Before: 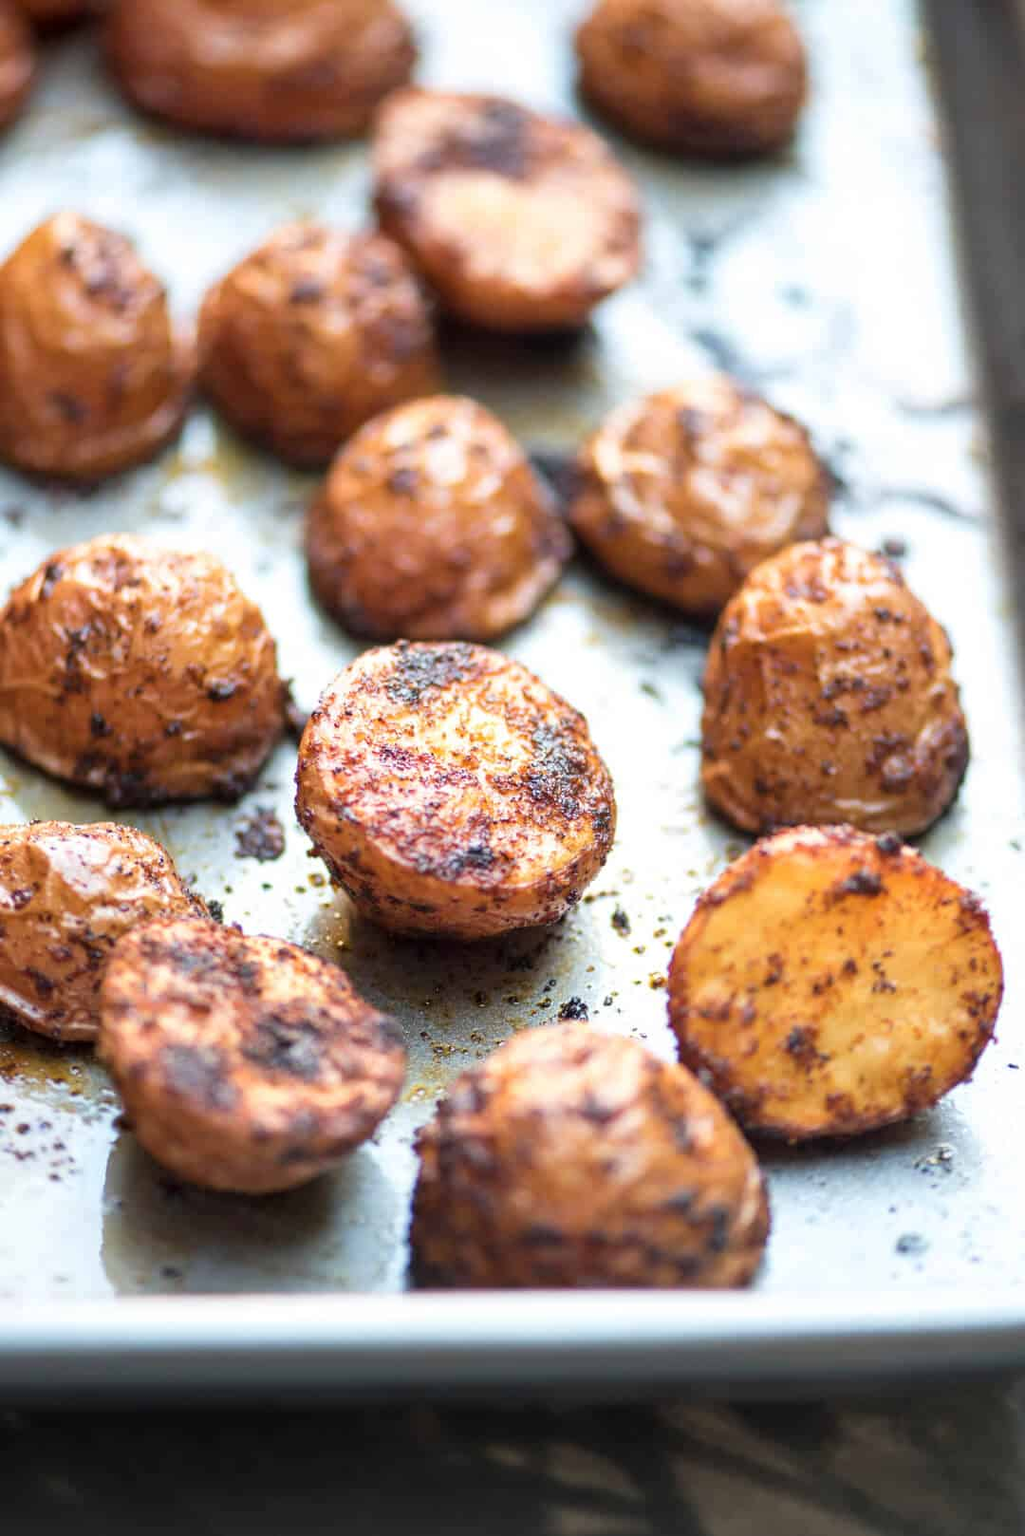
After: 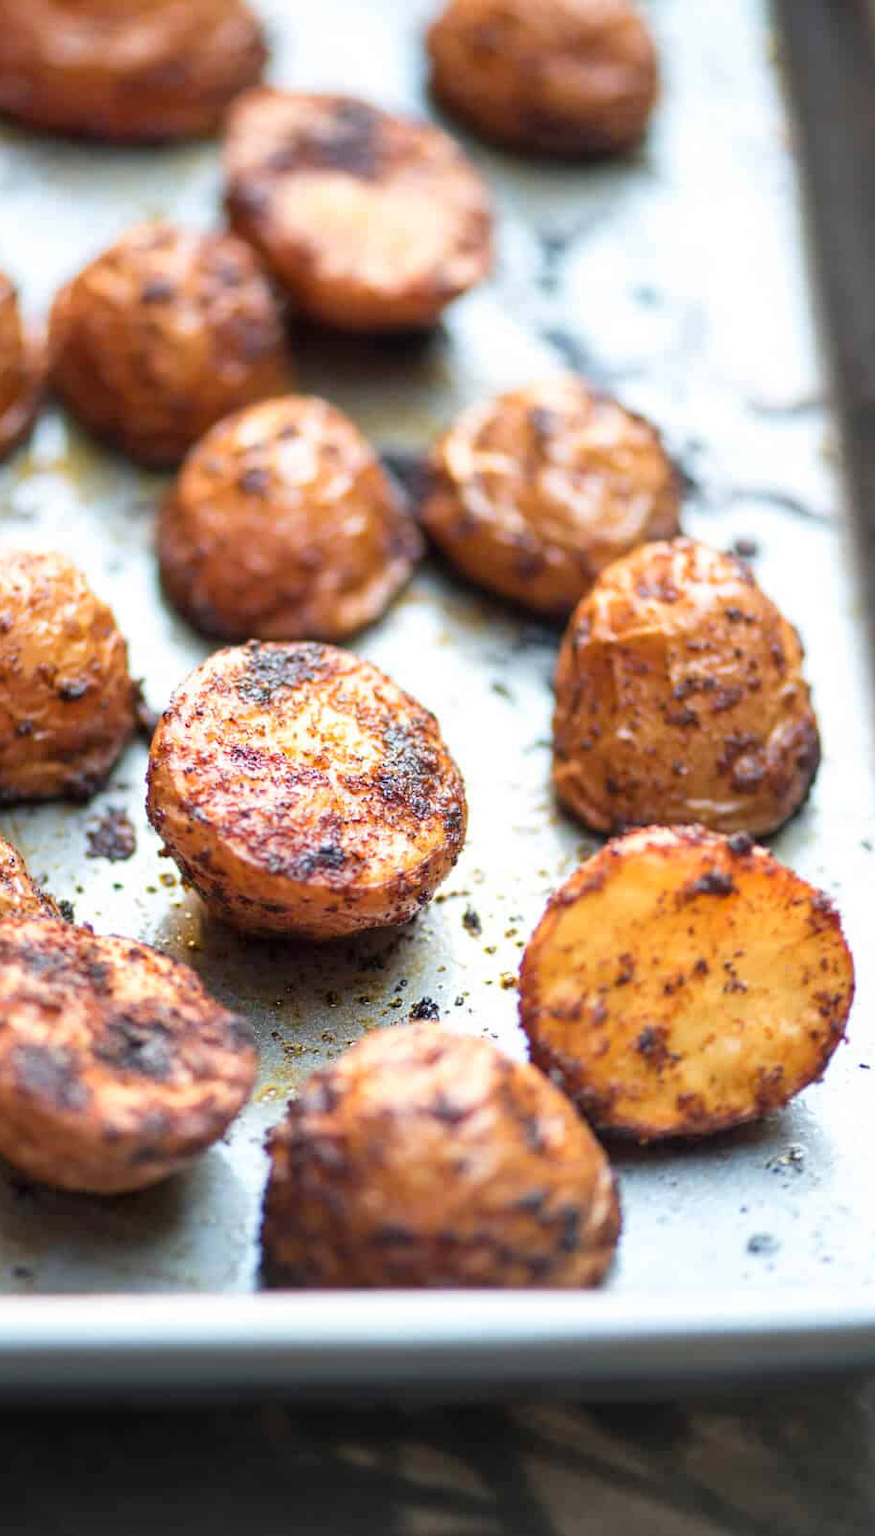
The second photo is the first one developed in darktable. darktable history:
color zones: curves: ch1 [(0, 0.523) (0.143, 0.545) (0.286, 0.52) (0.429, 0.506) (0.571, 0.503) (0.714, 0.503) (0.857, 0.508) (1, 0.523)]
crop and rotate: left 14.626%
